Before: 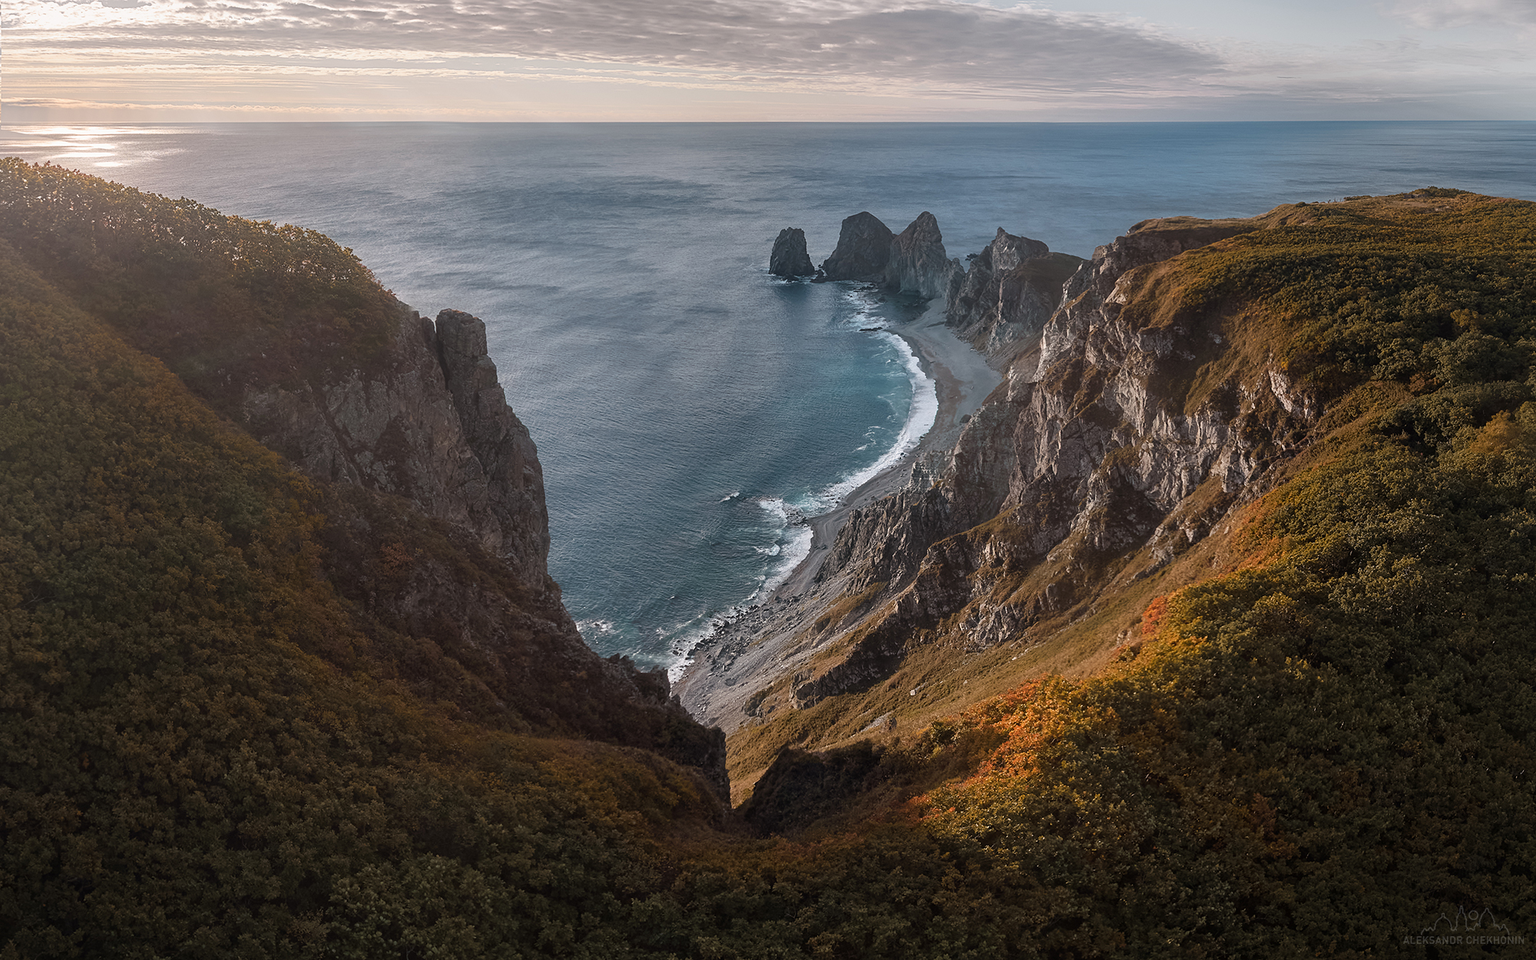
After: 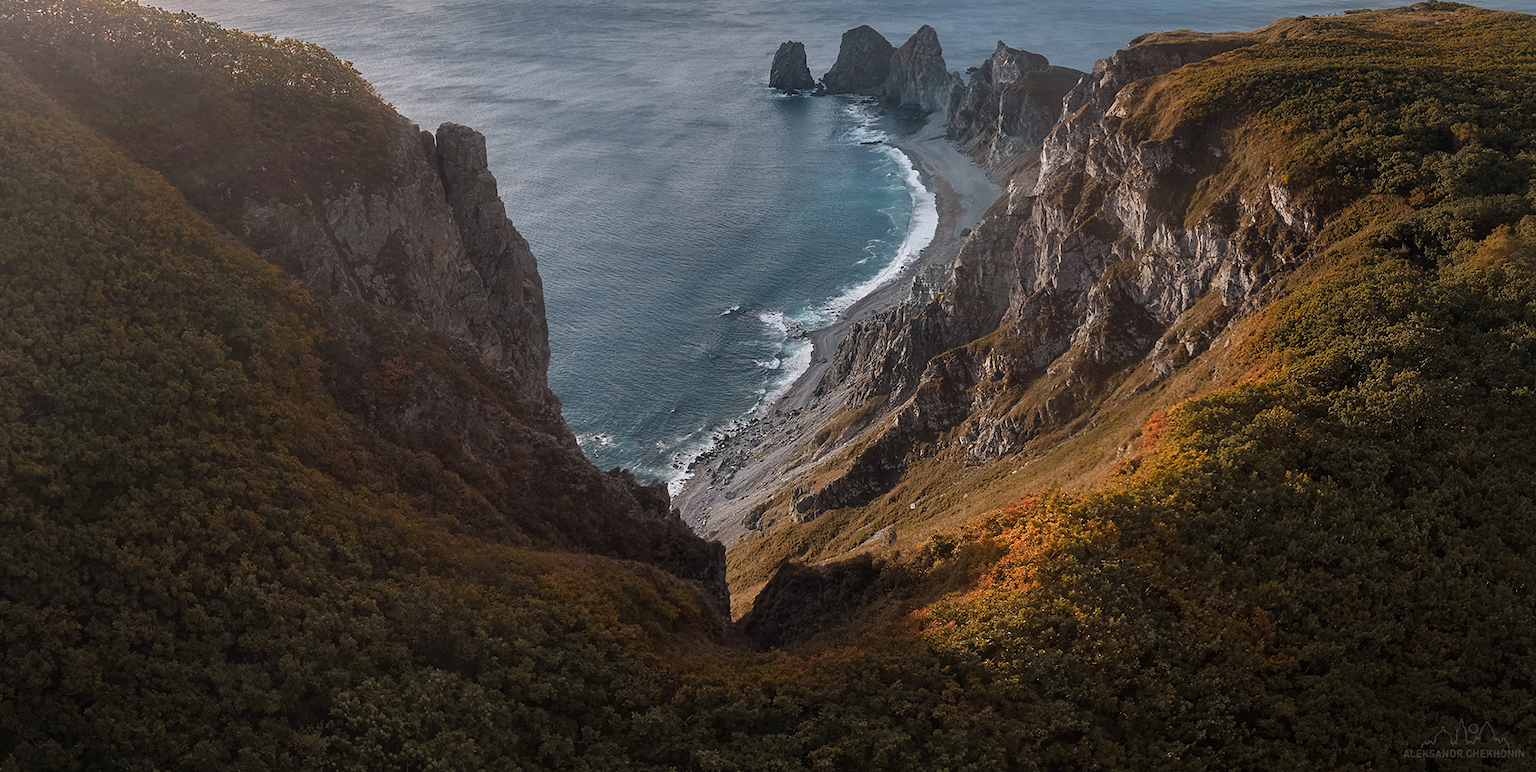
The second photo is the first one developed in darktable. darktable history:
crop and rotate: top 19.483%
